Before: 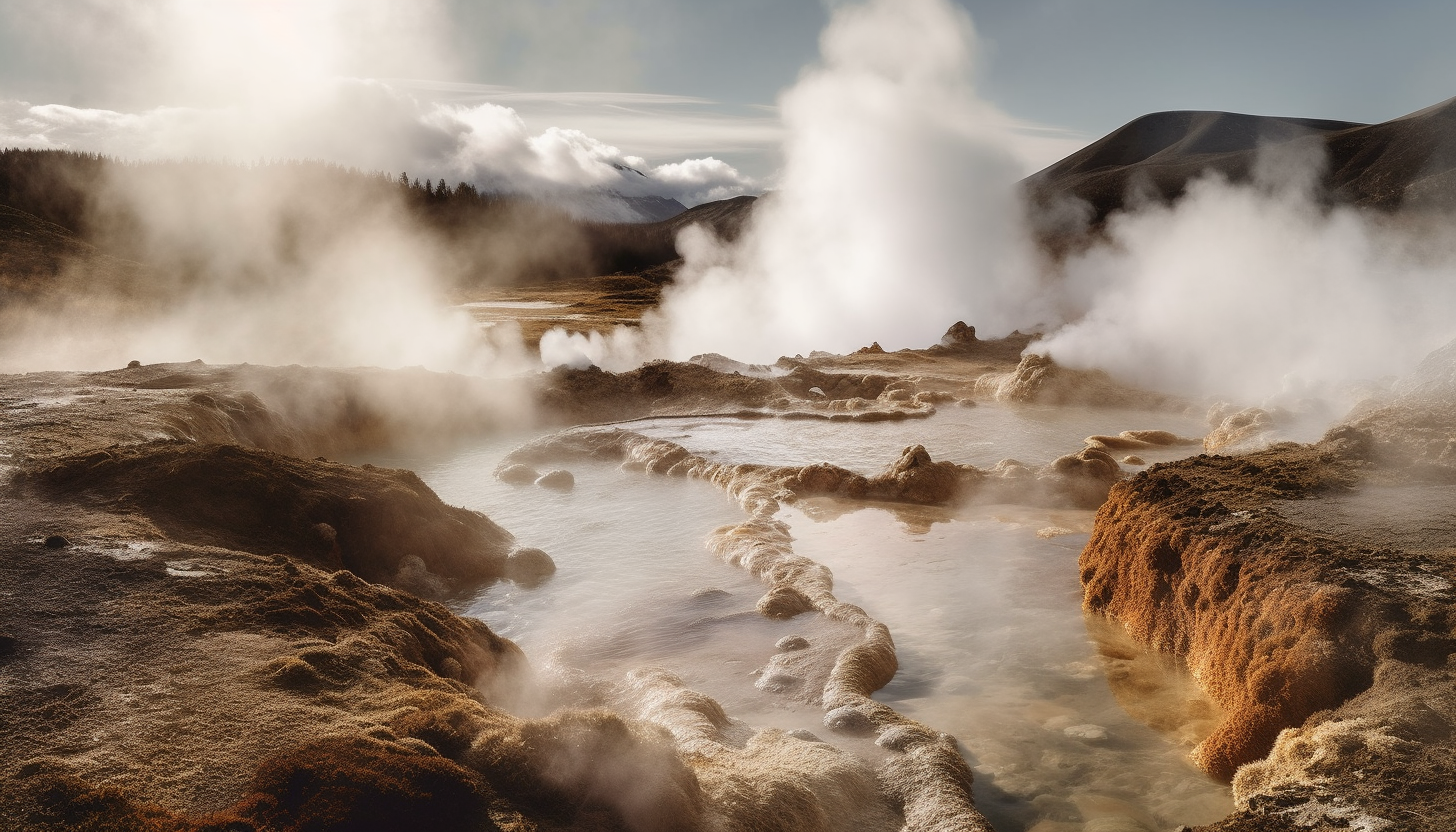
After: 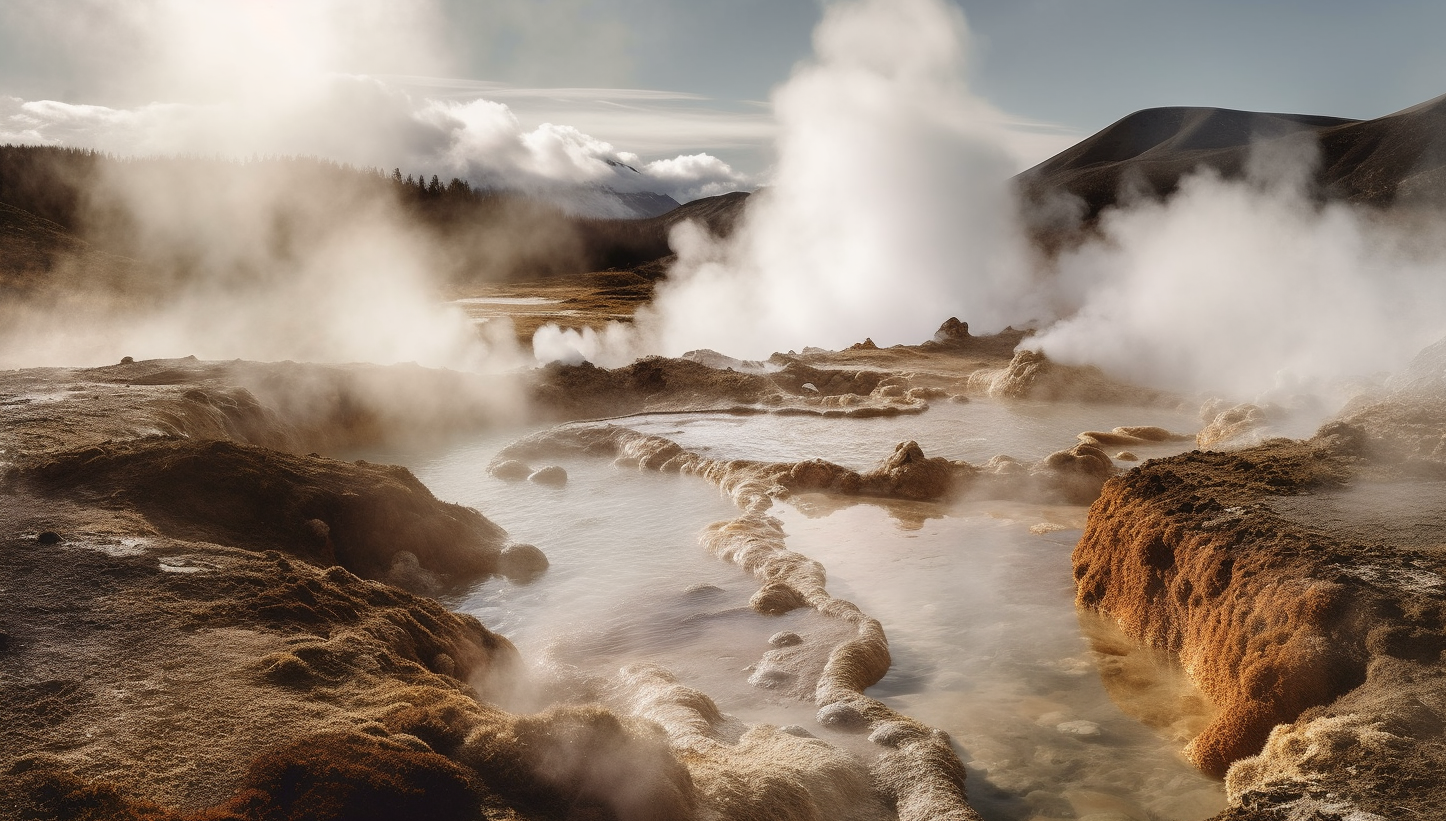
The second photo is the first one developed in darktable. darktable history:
crop: left 0.485%, top 0.556%, right 0.171%, bottom 0.668%
